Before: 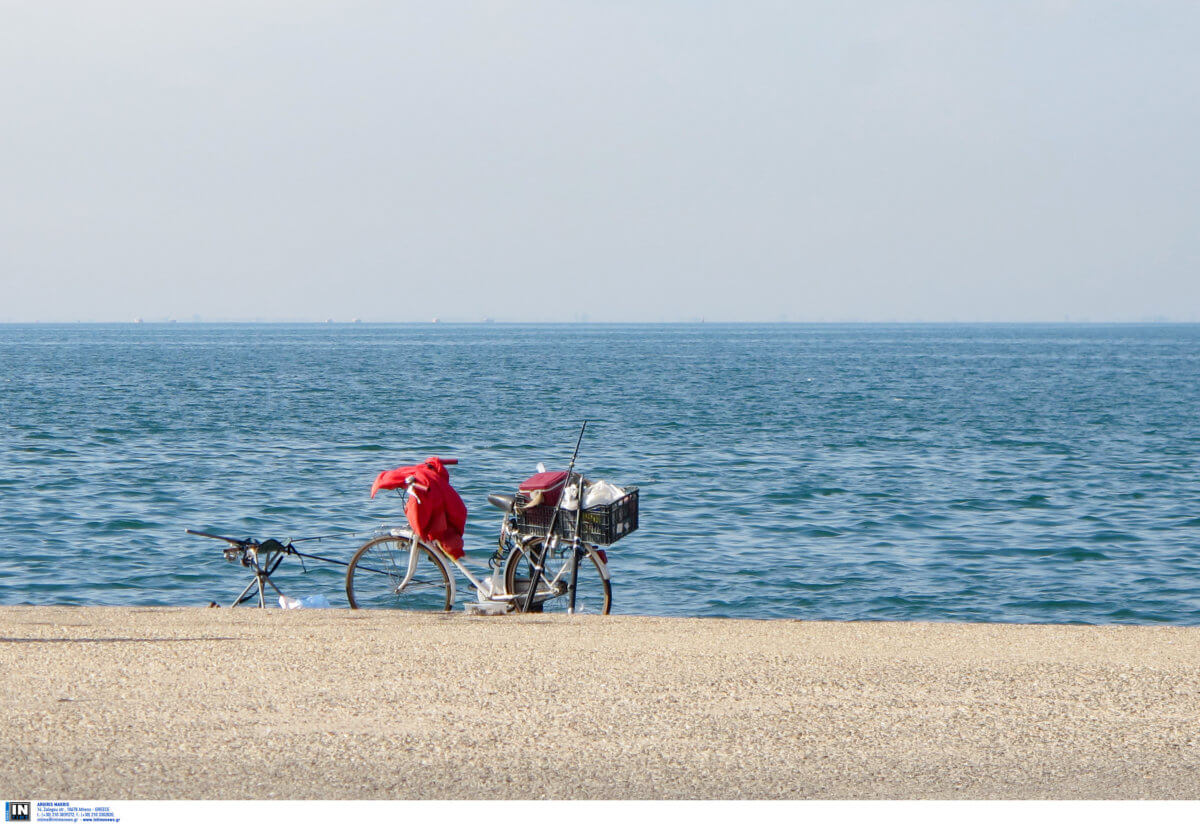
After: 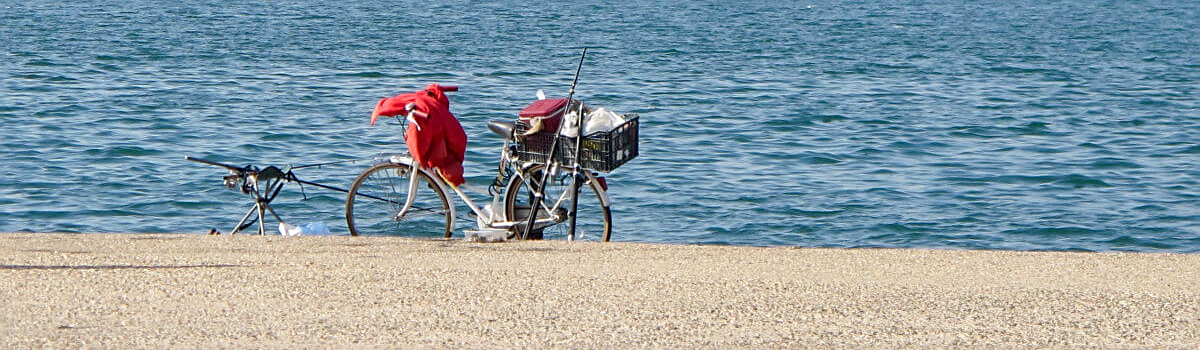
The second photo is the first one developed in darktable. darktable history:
sharpen: on, module defaults
crop: top 45.382%, bottom 12.114%
